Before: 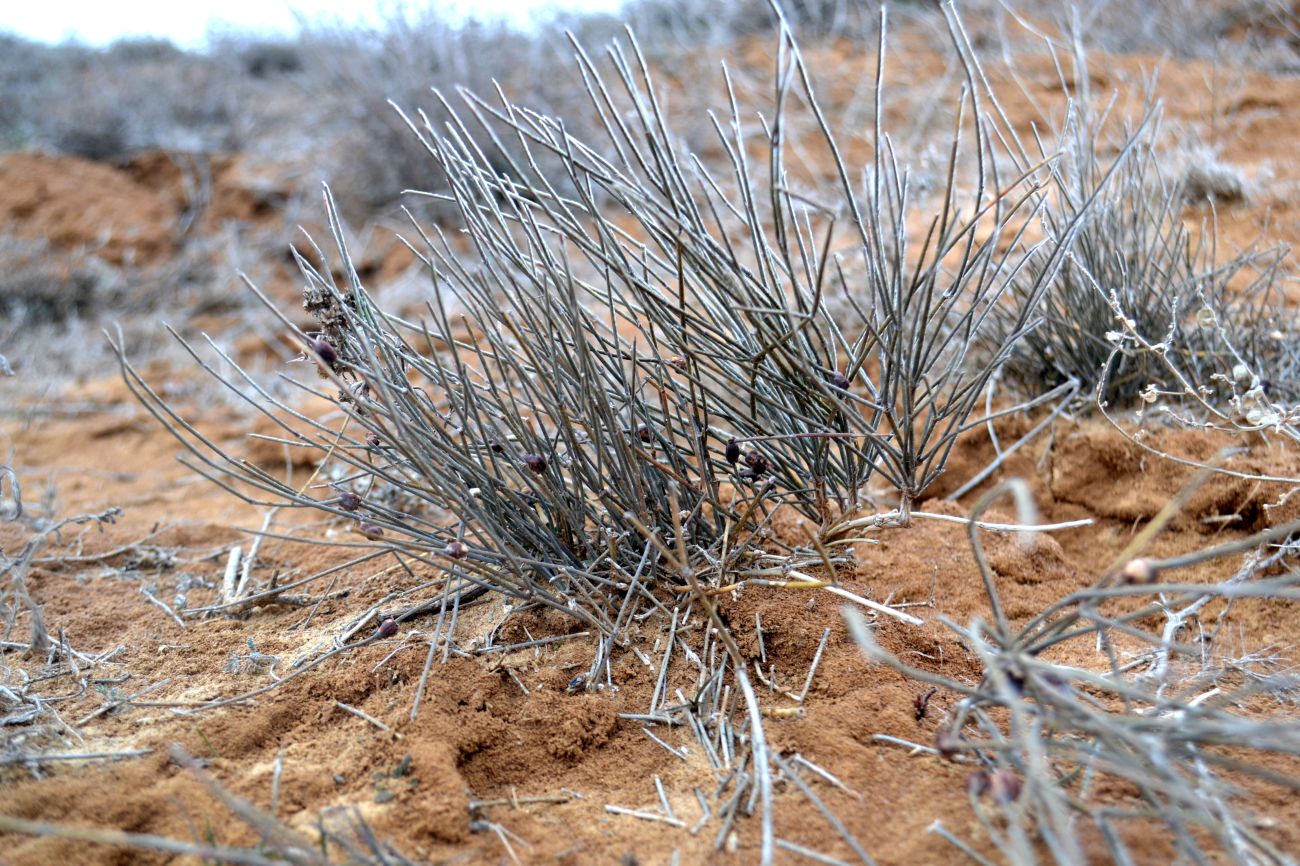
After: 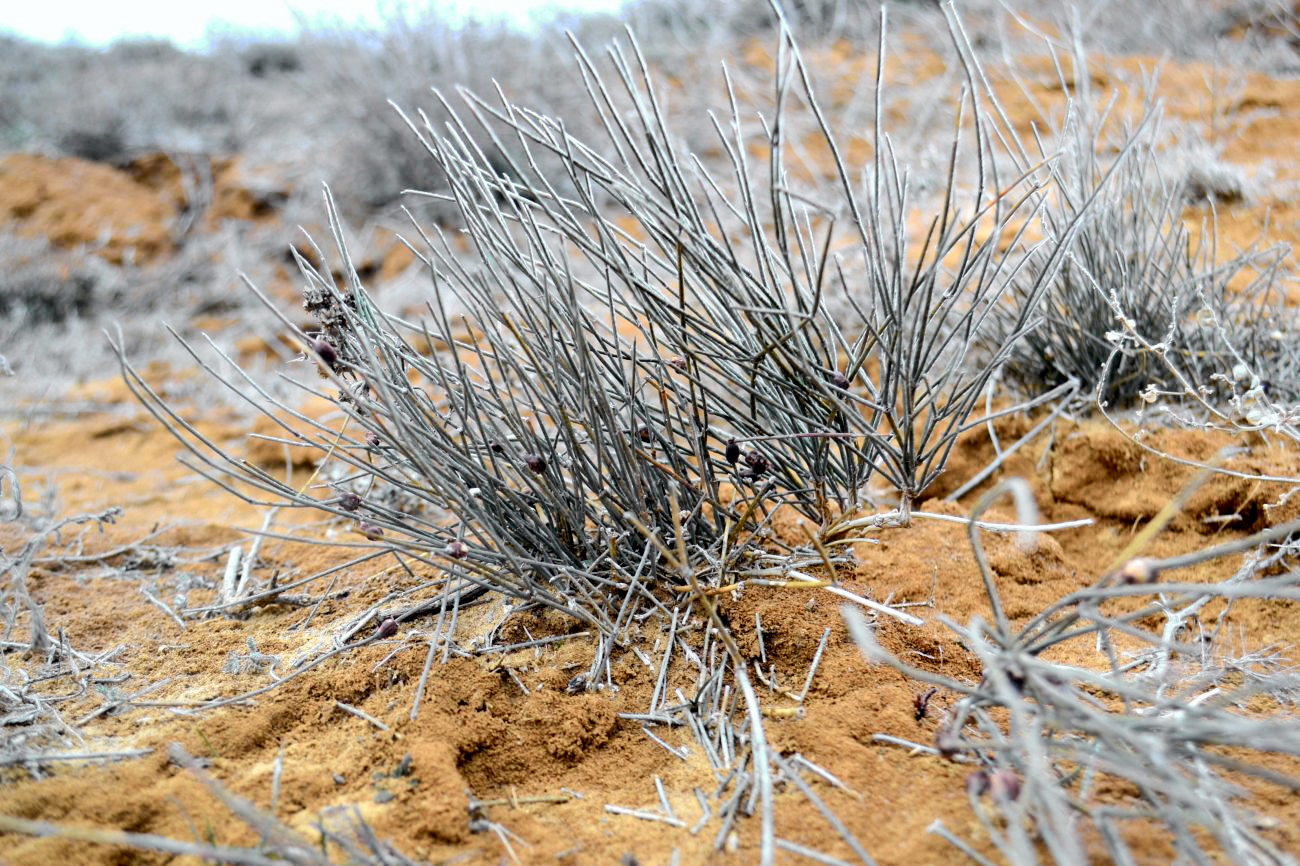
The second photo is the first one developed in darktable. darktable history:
tone curve: curves: ch0 [(0, 0) (0.037, 0.011) (0.131, 0.108) (0.279, 0.279) (0.476, 0.554) (0.617, 0.693) (0.704, 0.77) (0.813, 0.852) (0.916, 0.924) (1, 0.993)]; ch1 [(0, 0) (0.318, 0.278) (0.444, 0.427) (0.493, 0.492) (0.508, 0.502) (0.534, 0.529) (0.562, 0.563) (0.626, 0.662) (0.746, 0.764) (1, 1)]; ch2 [(0, 0) (0.316, 0.292) (0.381, 0.37) (0.423, 0.448) (0.476, 0.492) (0.502, 0.498) (0.522, 0.518) (0.533, 0.532) (0.586, 0.631) (0.634, 0.663) (0.7, 0.7) (0.861, 0.808) (1, 0.951)], color space Lab, independent channels, preserve colors none
